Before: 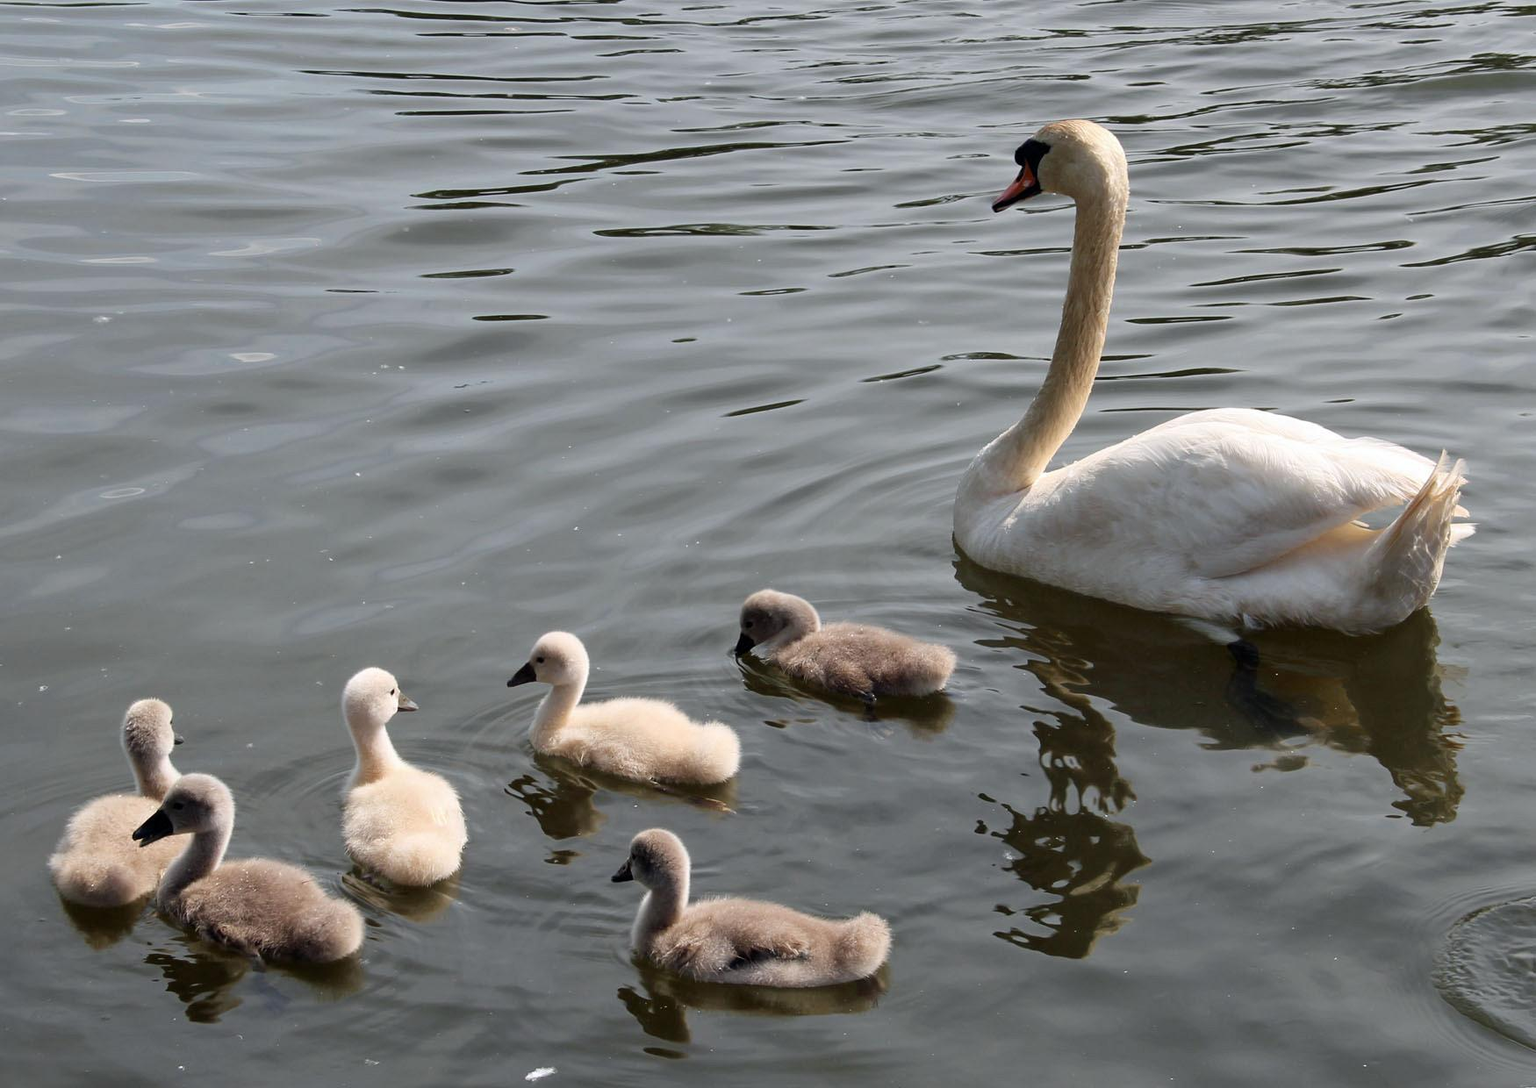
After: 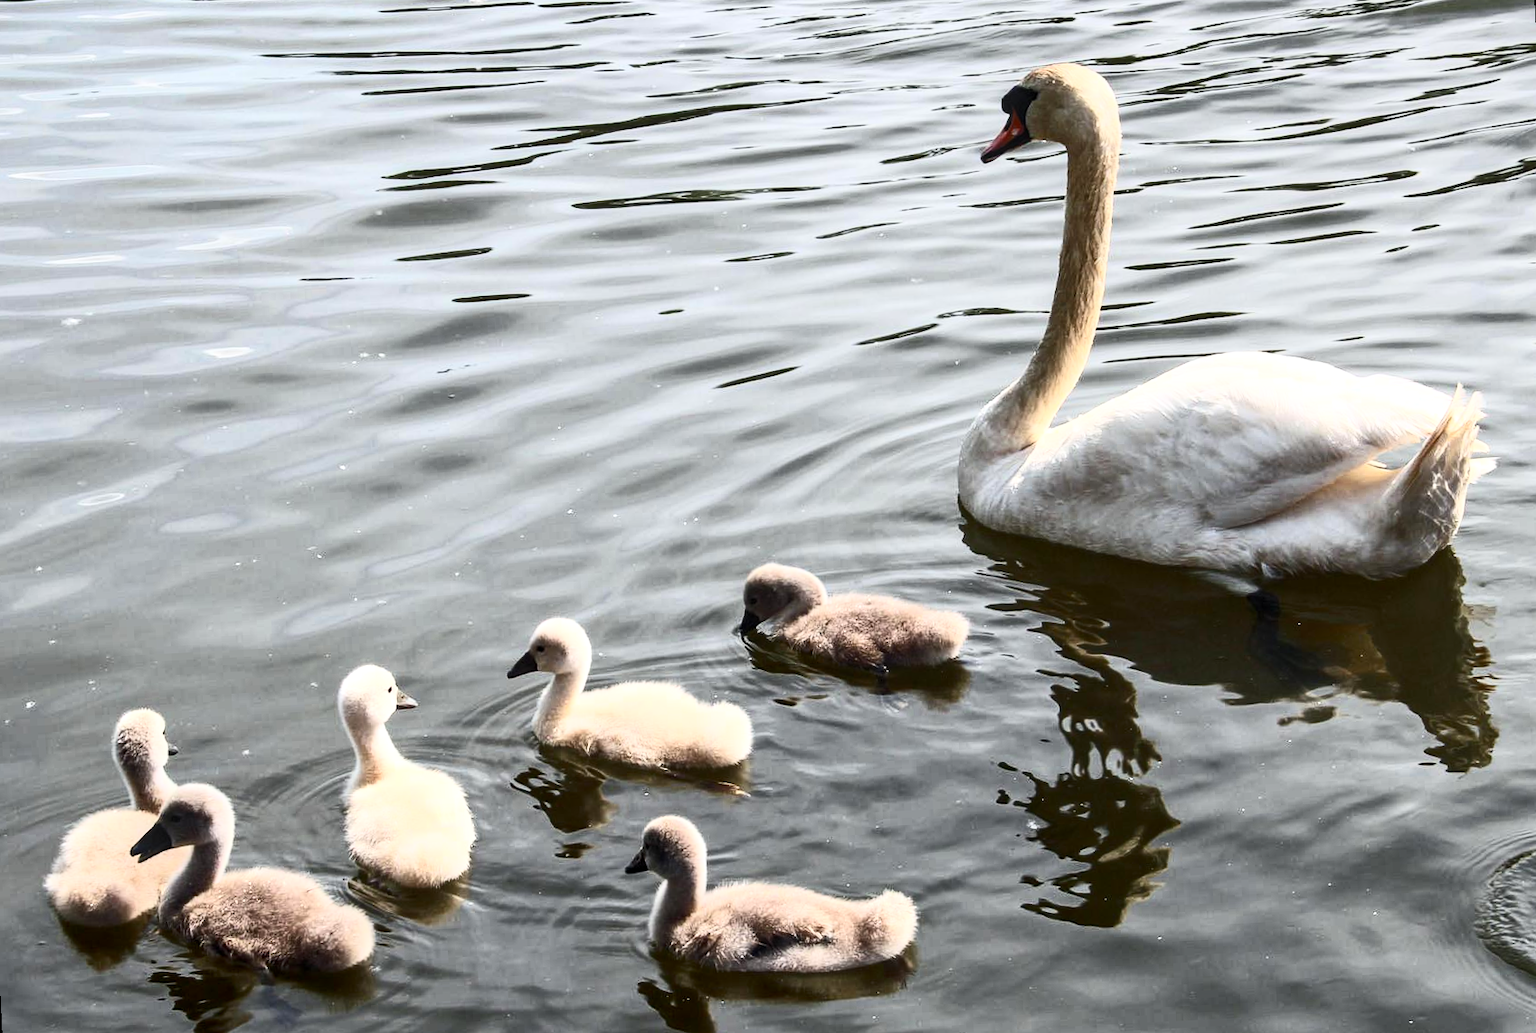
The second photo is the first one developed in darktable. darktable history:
contrast brightness saturation: contrast 0.62, brightness 0.34, saturation 0.14
local contrast: on, module defaults
rotate and perspective: rotation -3°, crop left 0.031, crop right 0.968, crop top 0.07, crop bottom 0.93
